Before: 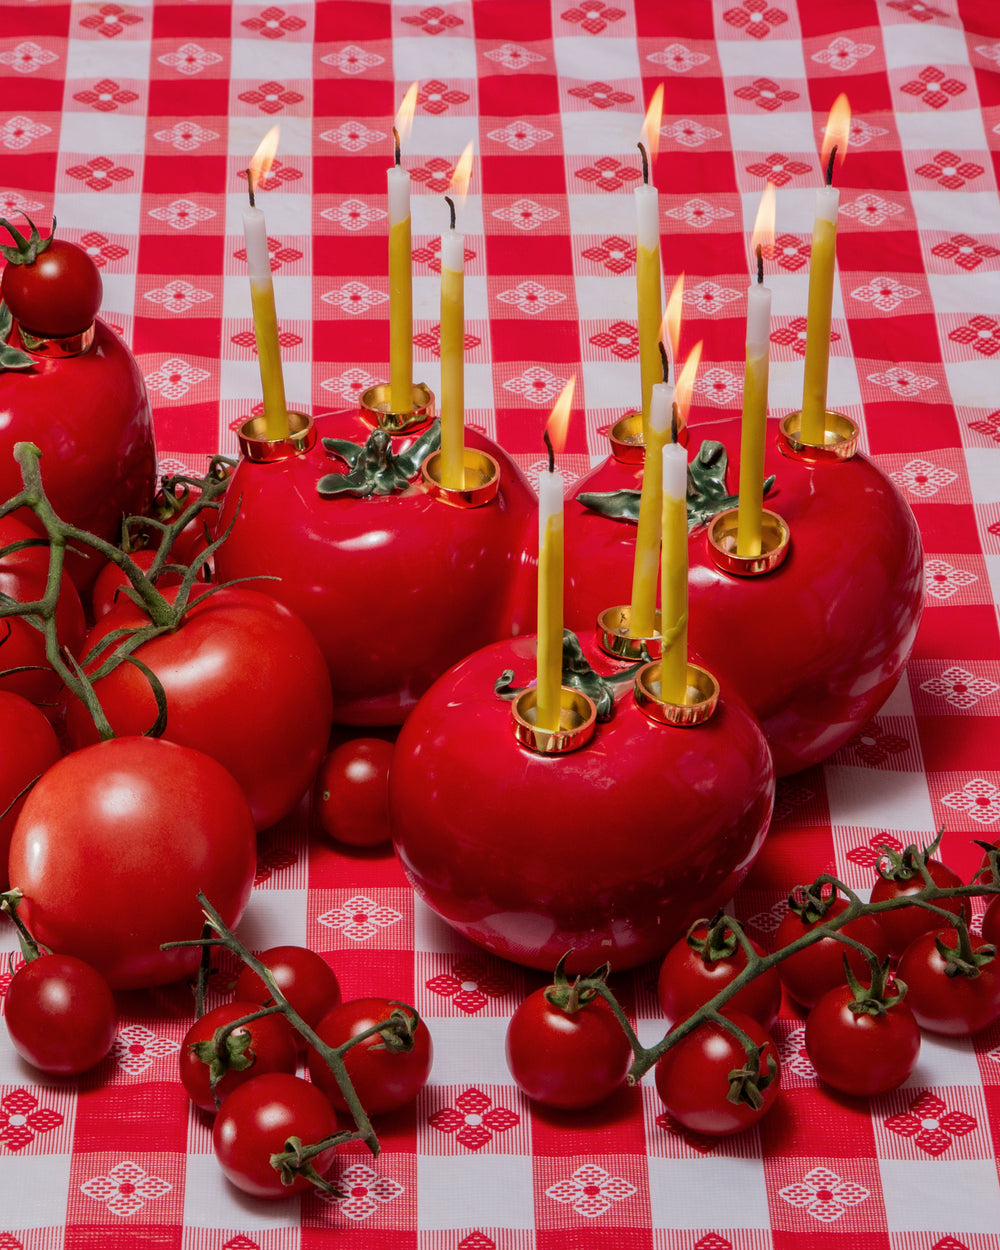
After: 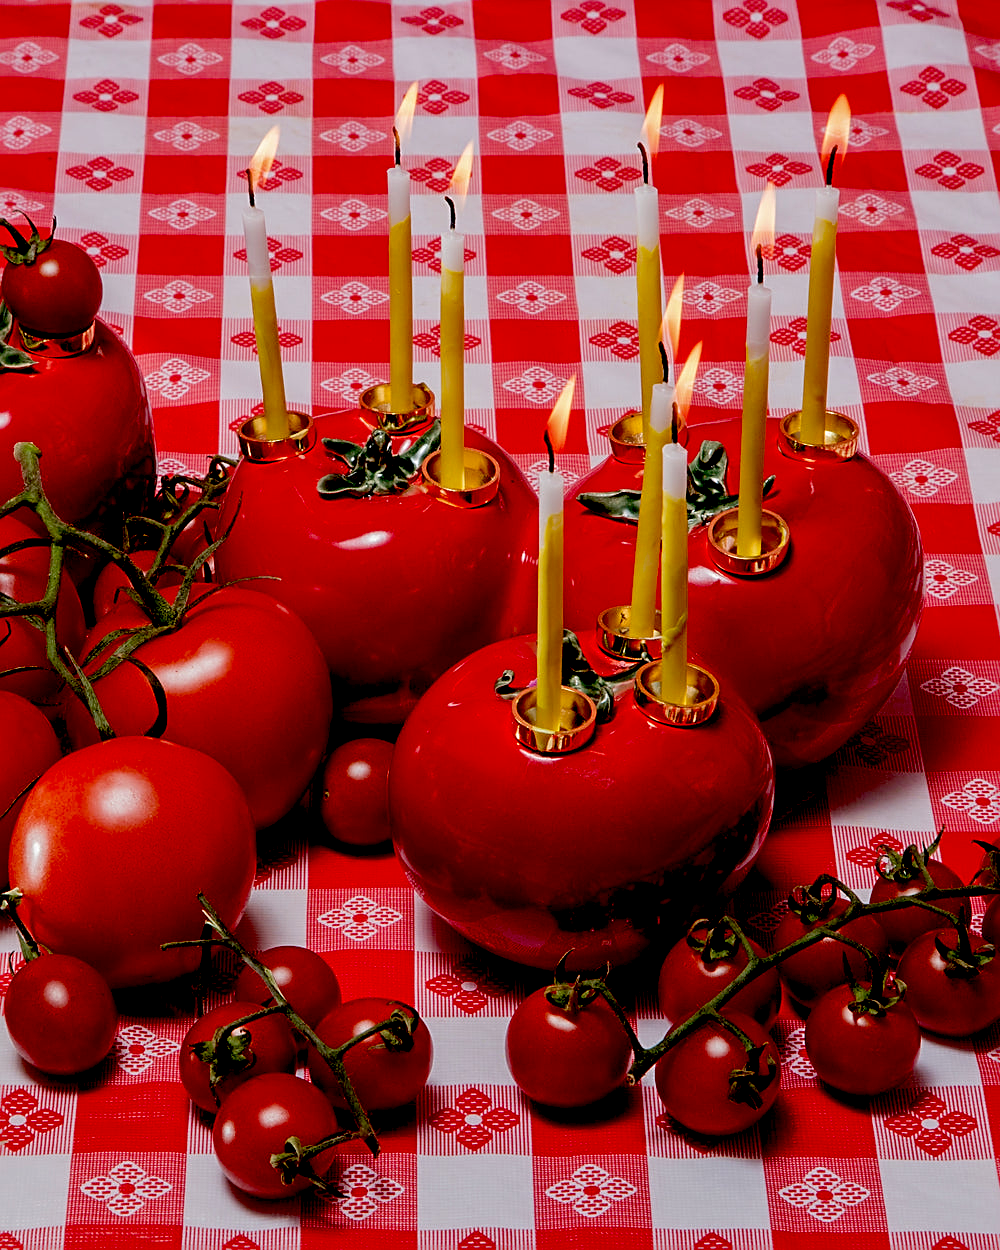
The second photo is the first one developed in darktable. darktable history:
exposure: black level correction 0.056, exposure -0.039 EV, compensate exposure bias true, compensate highlight preservation false
sharpen: on, module defaults
